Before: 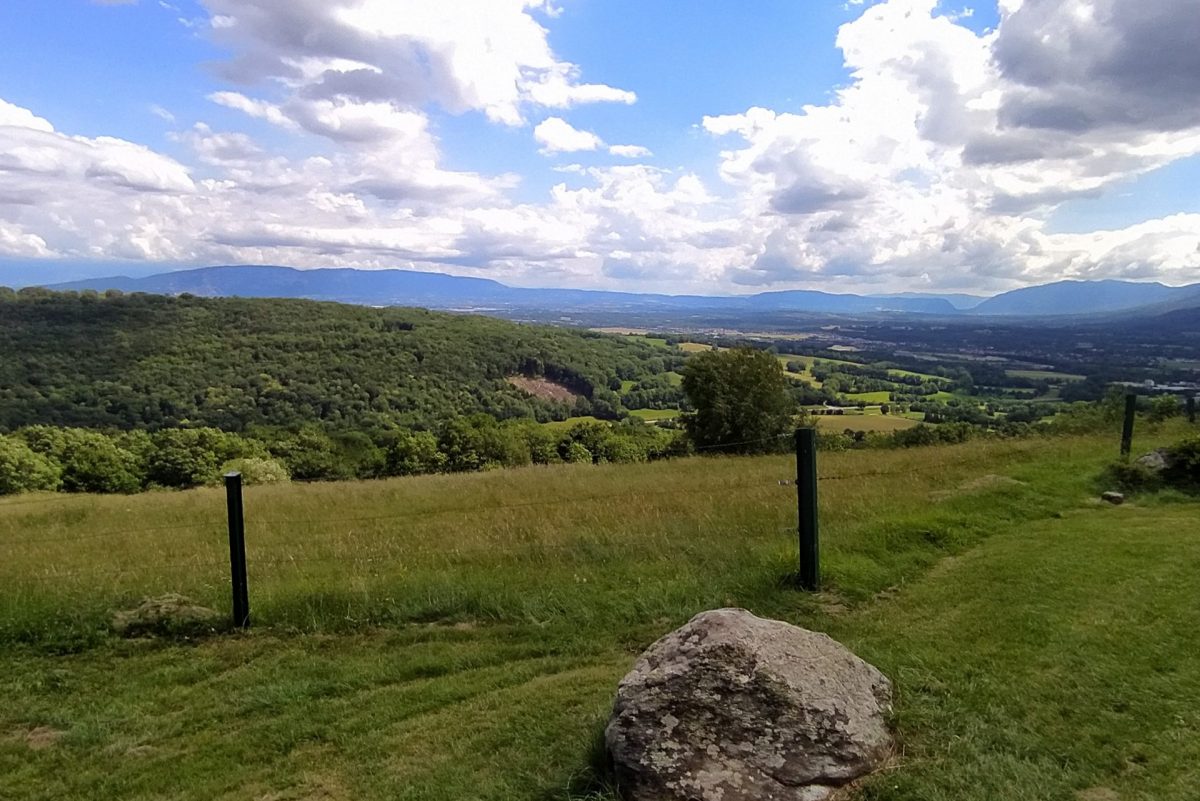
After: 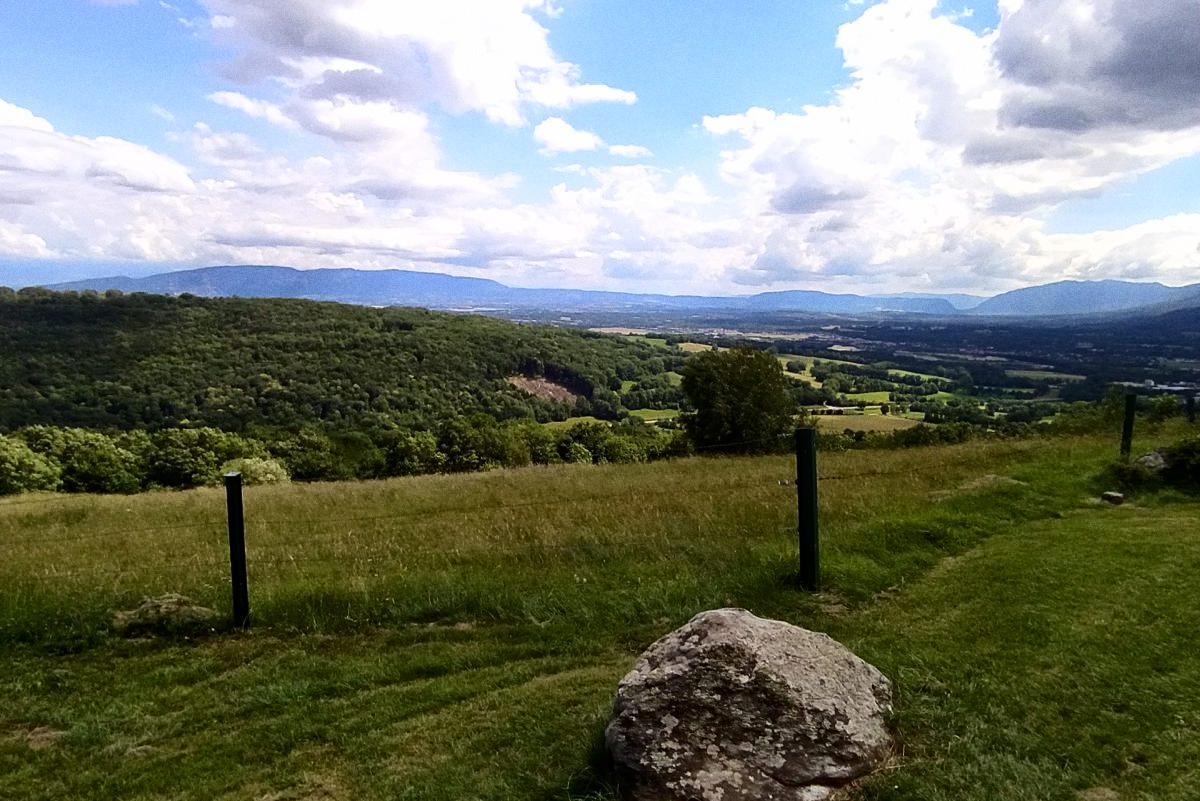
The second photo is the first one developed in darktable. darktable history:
grain: coarseness 0.09 ISO
contrast brightness saturation: contrast 0.28
